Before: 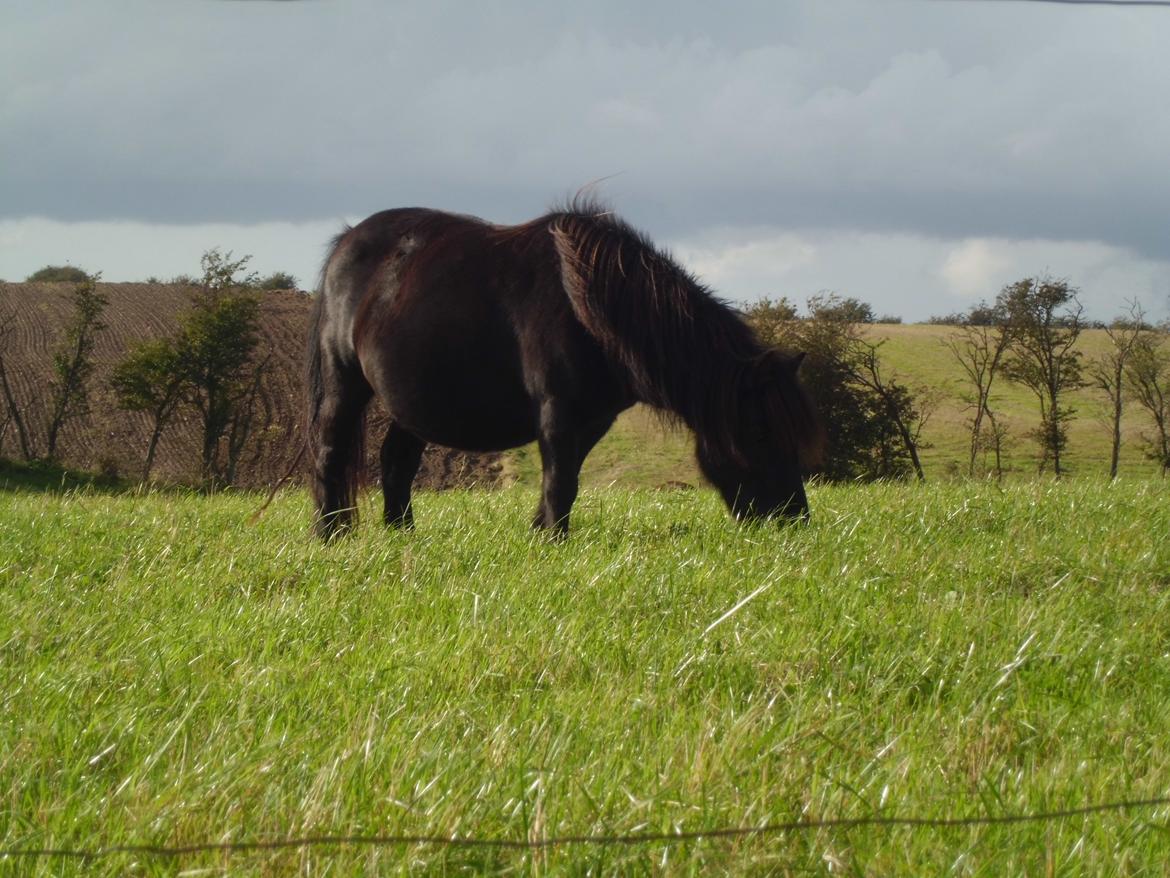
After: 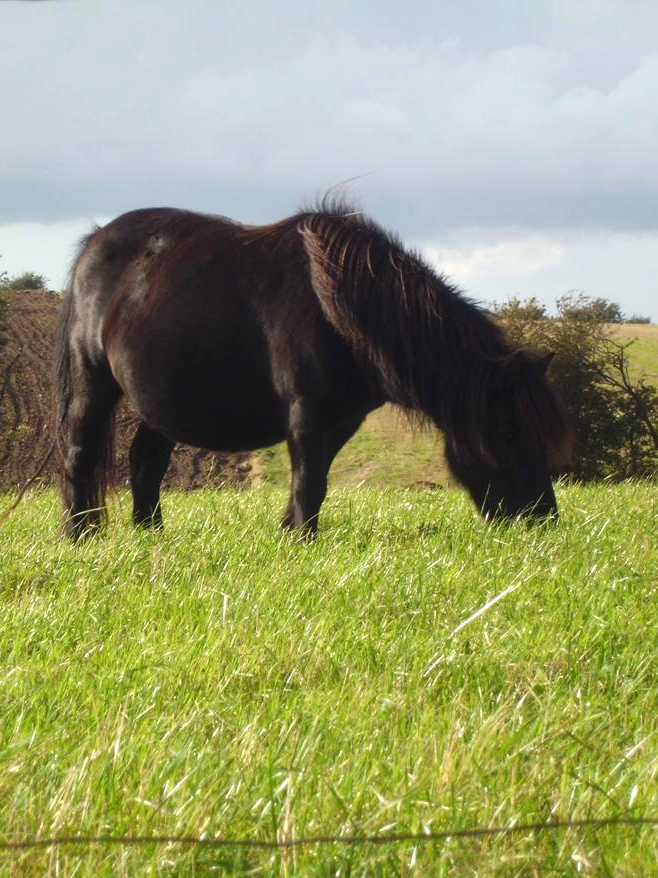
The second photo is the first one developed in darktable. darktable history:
crop: left 21.496%, right 22.254%
exposure: exposure 0.64 EV, compensate highlight preservation false
